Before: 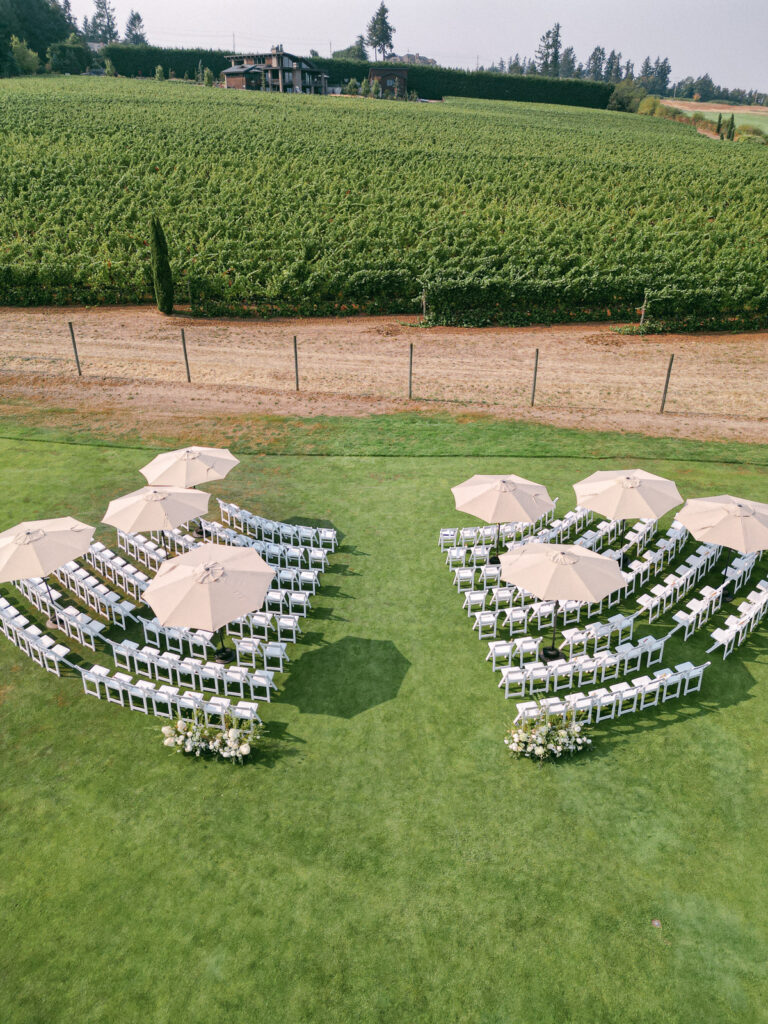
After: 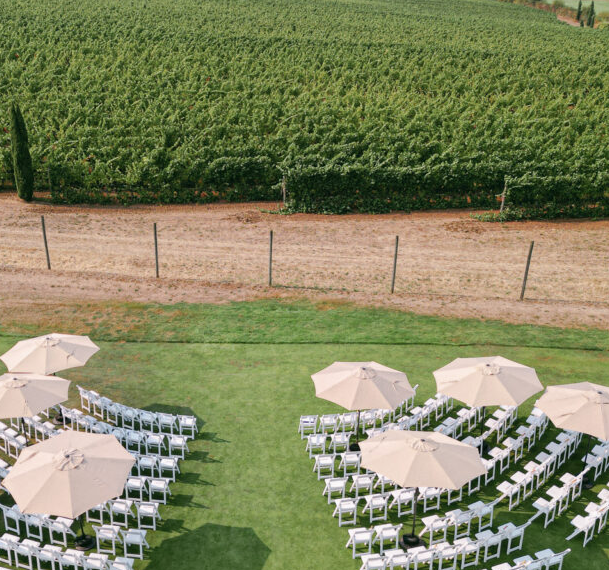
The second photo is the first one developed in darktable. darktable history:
exposure: exposure -0.047 EV, compensate highlight preservation false
crop: left 18.305%, top 11.102%, right 2.341%, bottom 33.196%
